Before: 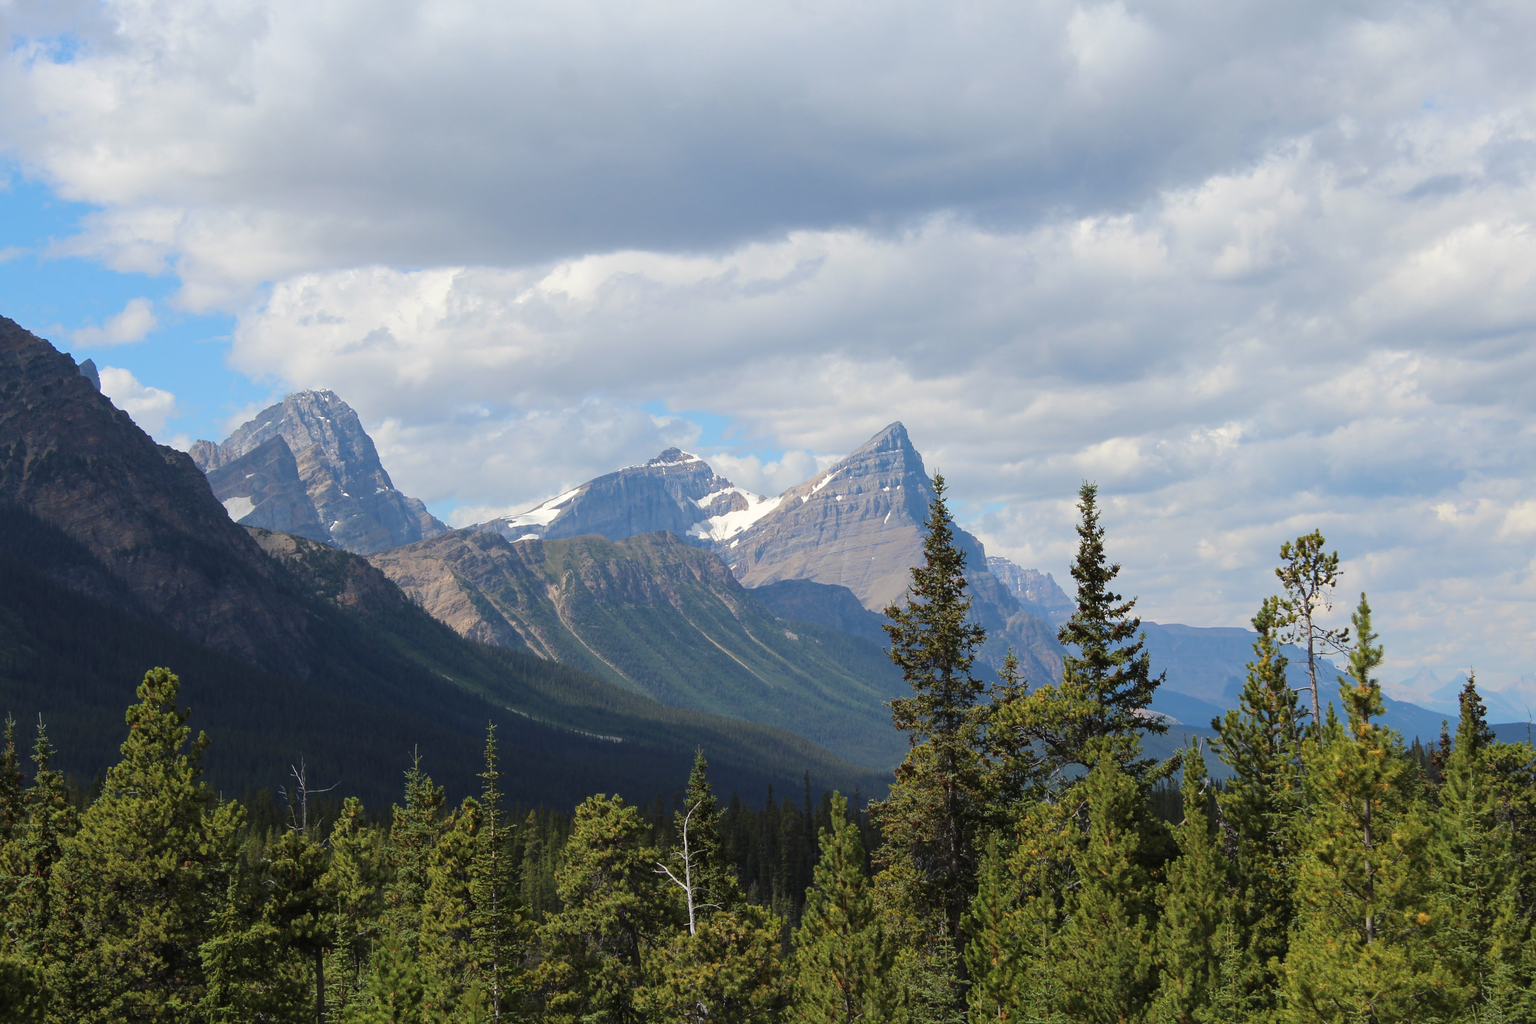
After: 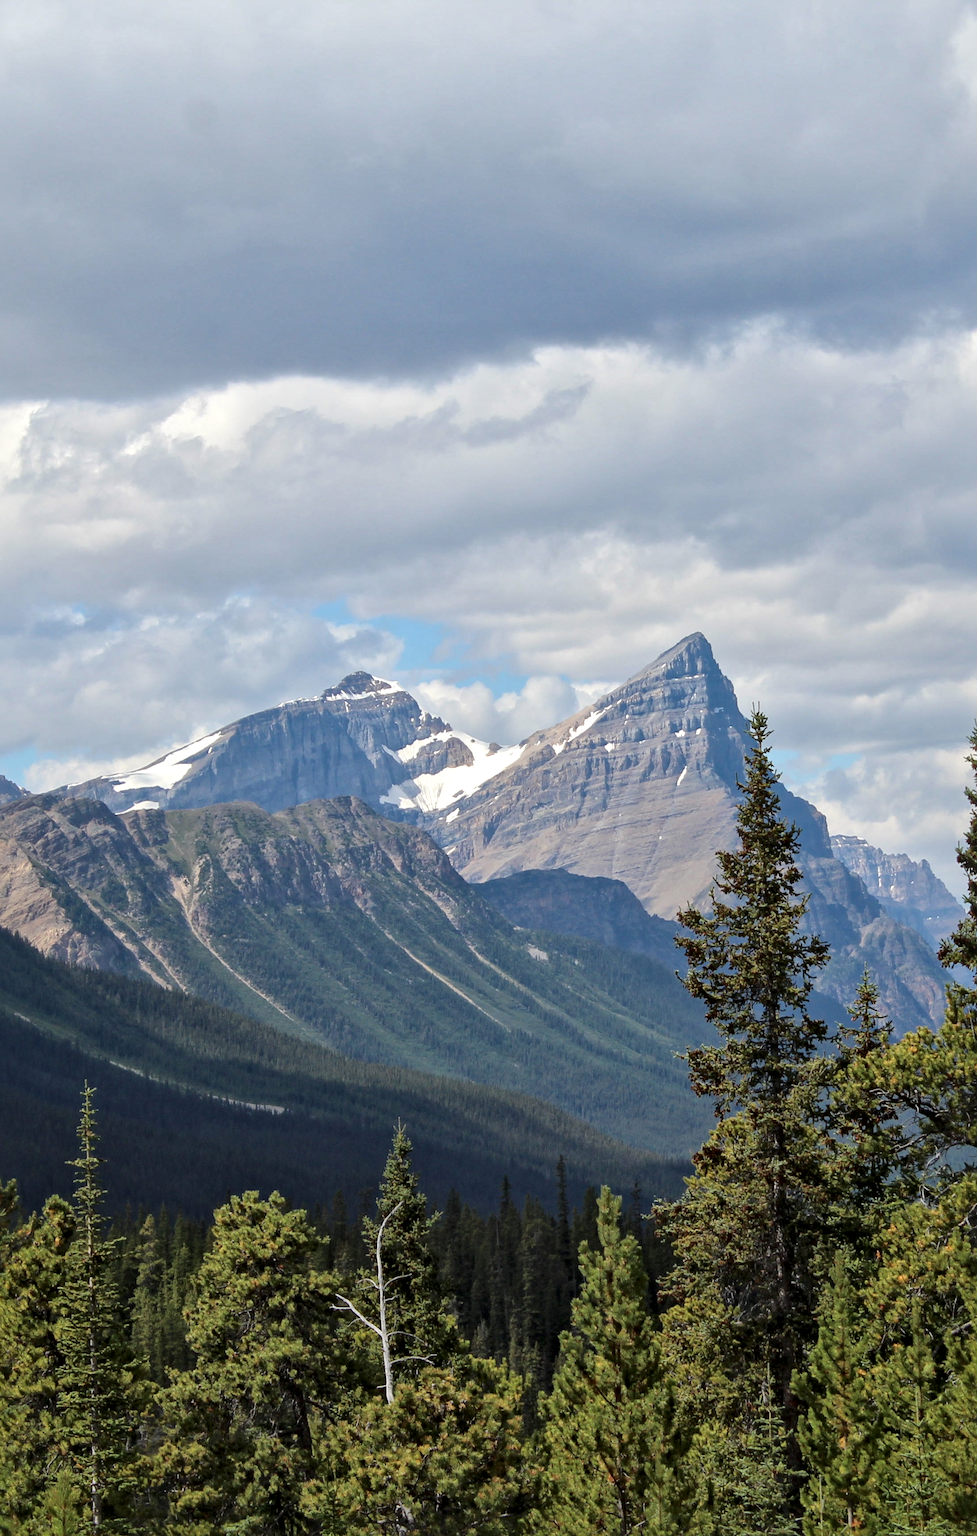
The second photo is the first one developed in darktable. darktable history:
crop: left 28.192%, right 29.368%
local contrast: mode bilateral grid, contrast 19, coarseness 51, detail 171%, midtone range 0.2
